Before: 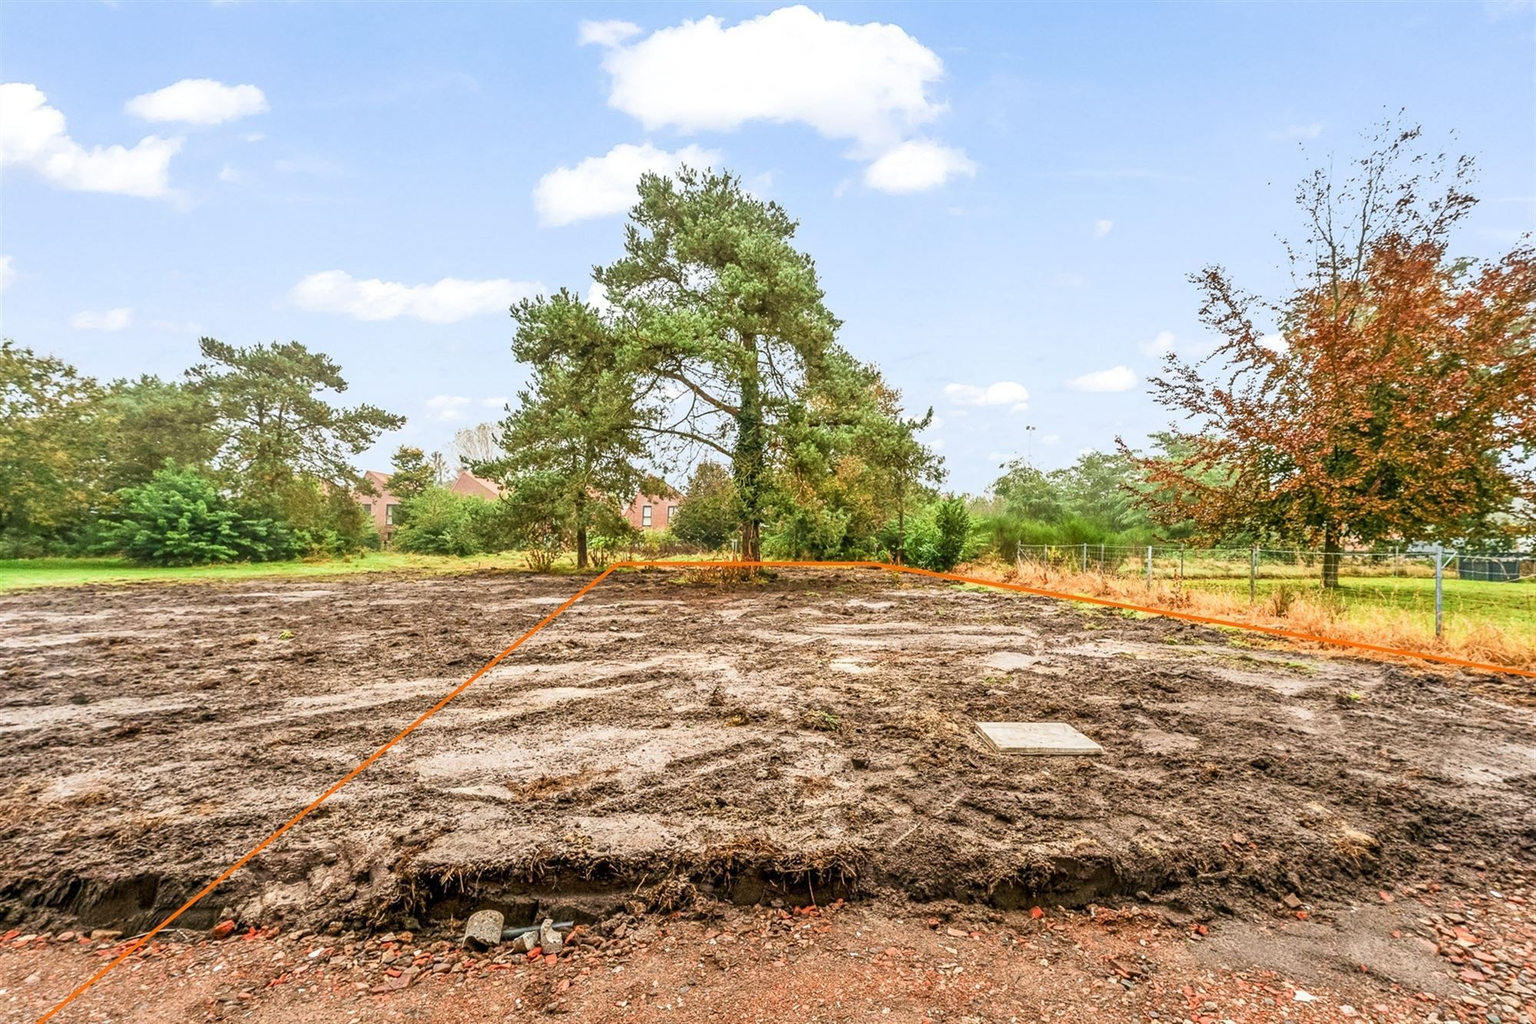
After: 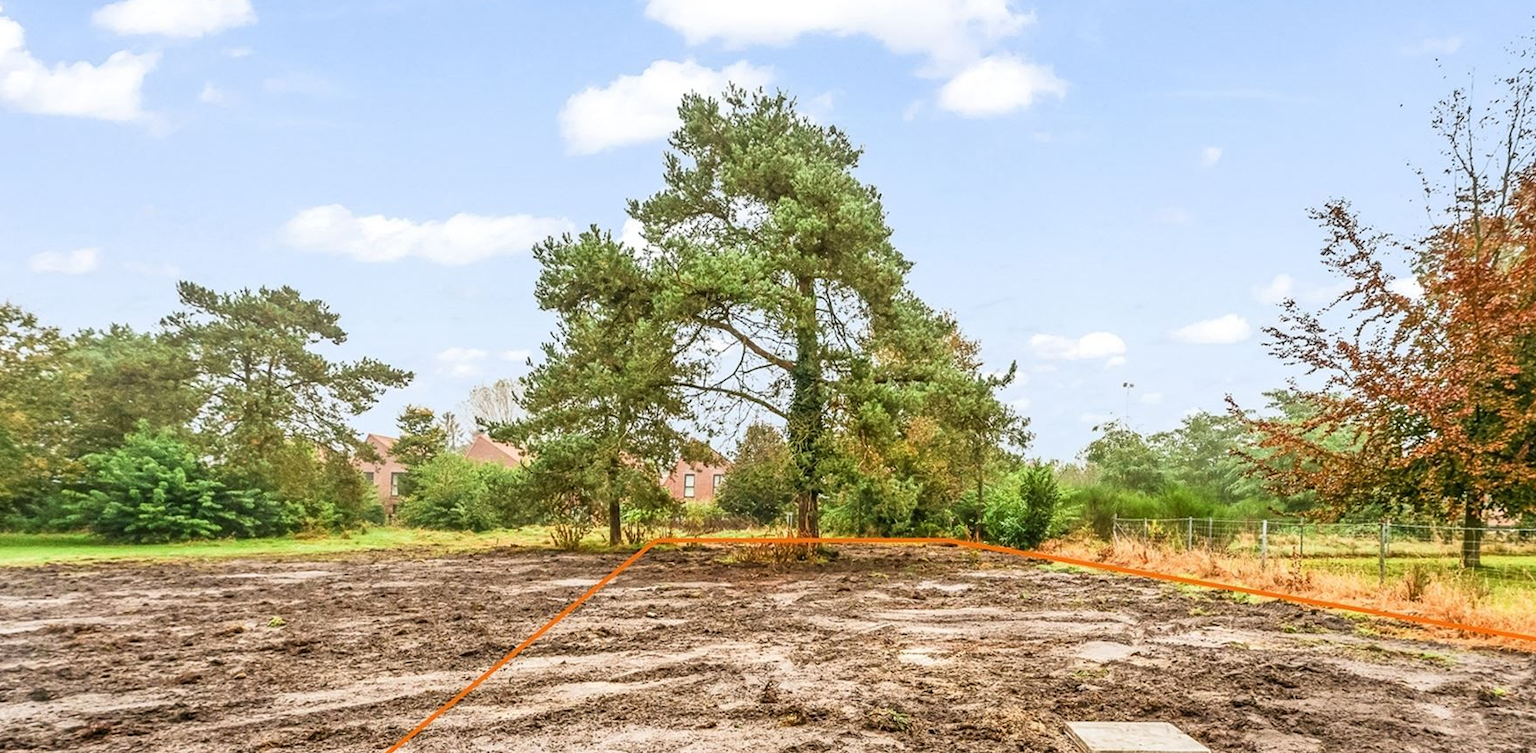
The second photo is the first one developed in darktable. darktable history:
crop: left 2.91%, top 8.965%, right 9.656%, bottom 26.714%
